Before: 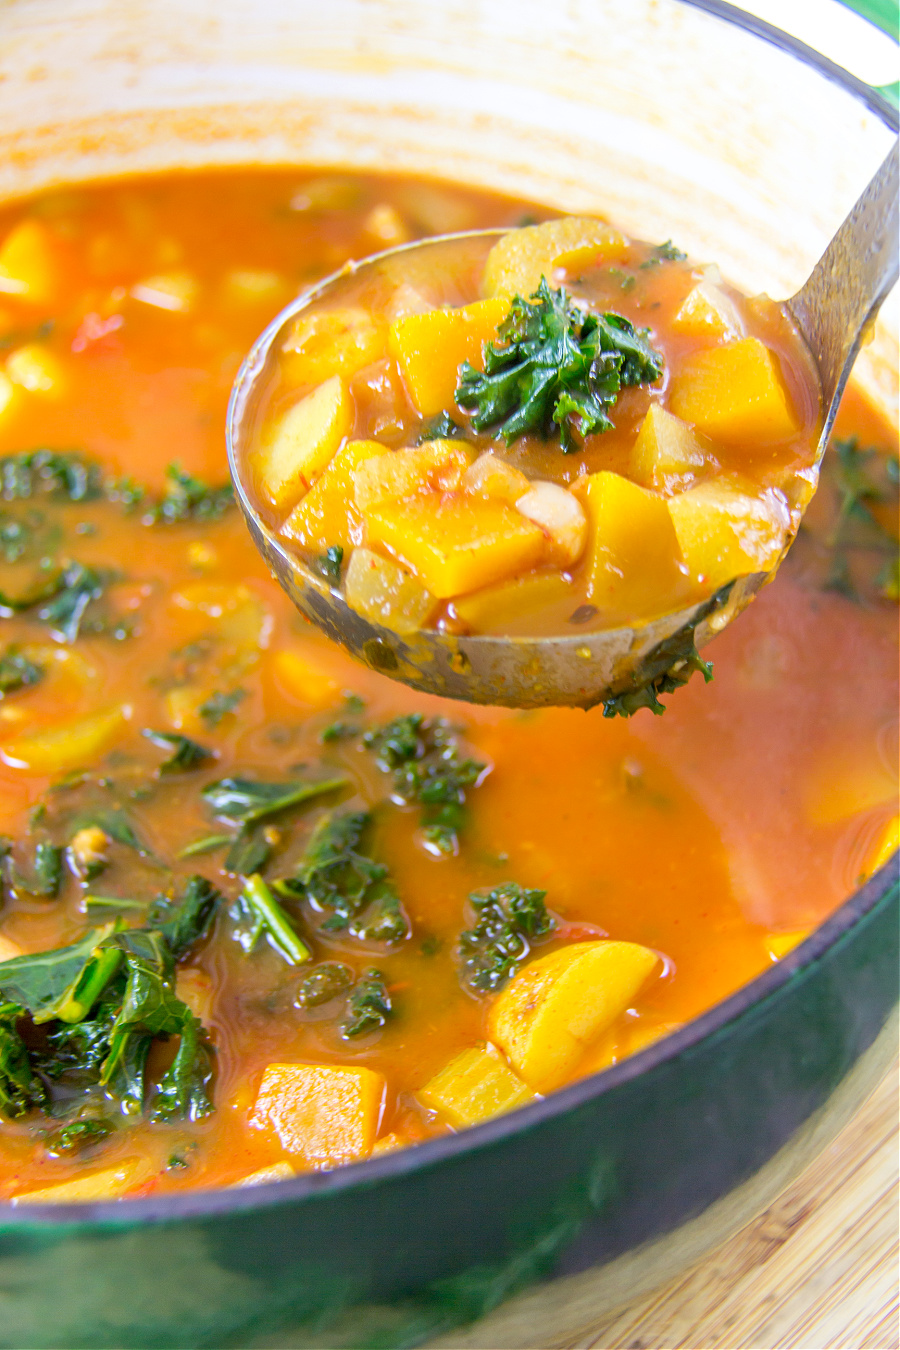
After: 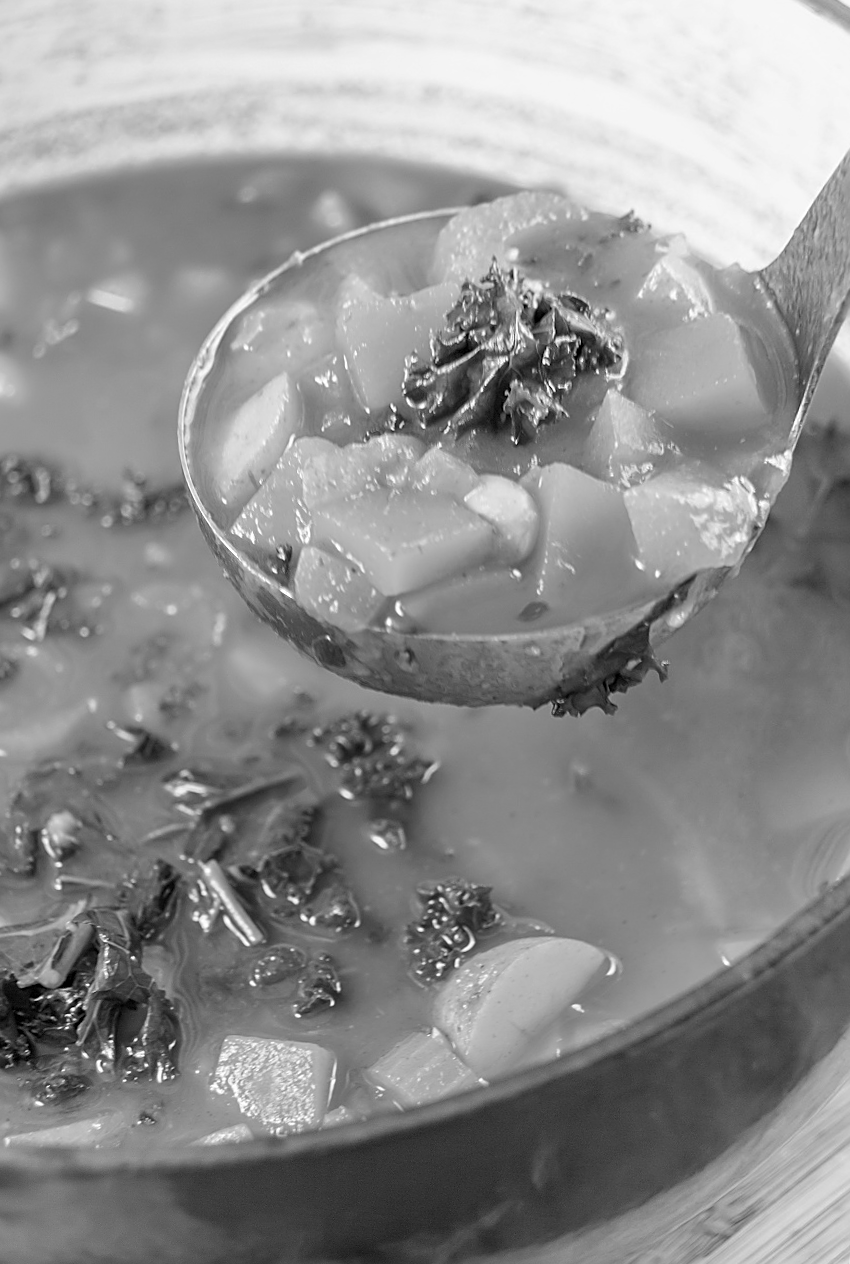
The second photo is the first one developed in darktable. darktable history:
rotate and perspective: rotation 0.062°, lens shift (vertical) 0.115, lens shift (horizontal) -0.133, crop left 0.047, crop right 0.94, crop top 0.061, crop bottom 0.94
sharpen: on, module defaults
color calibration: output gray [0.21, 0.42, 0.37, 0], gray › normalize channels true, illuminant same as pipeline (D50), adaptation XYZ, x 0.346, y 0.359, gamut compression 0
